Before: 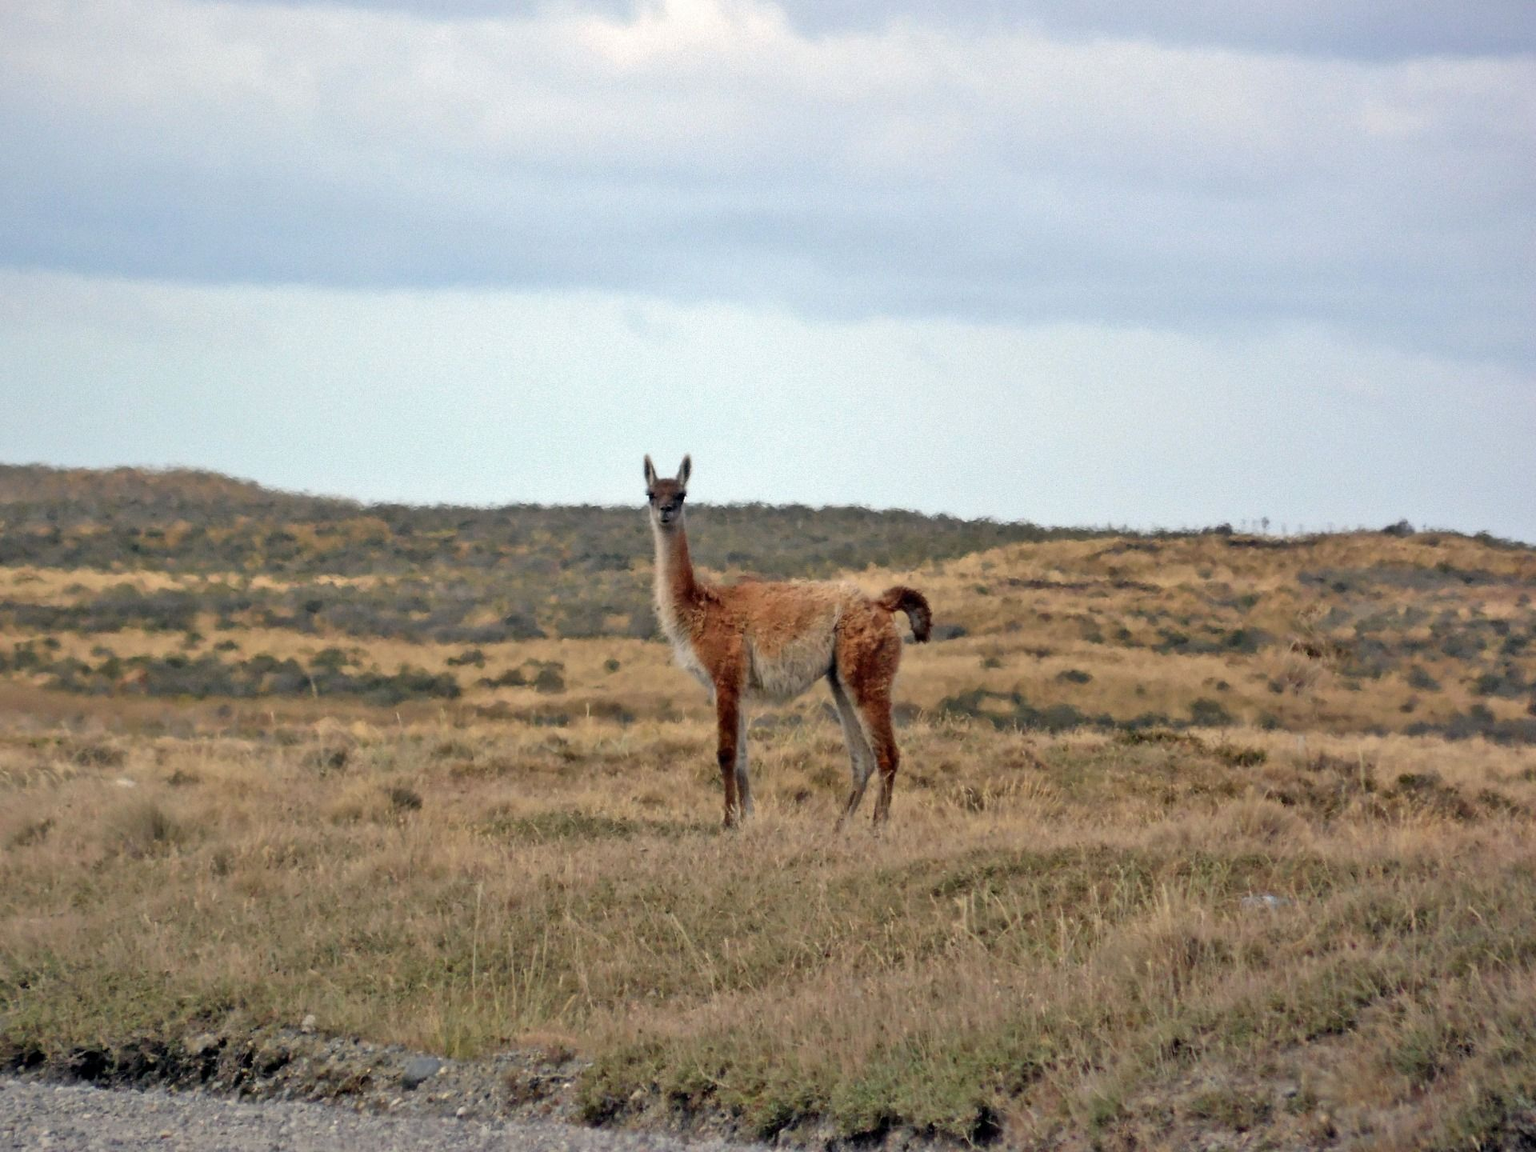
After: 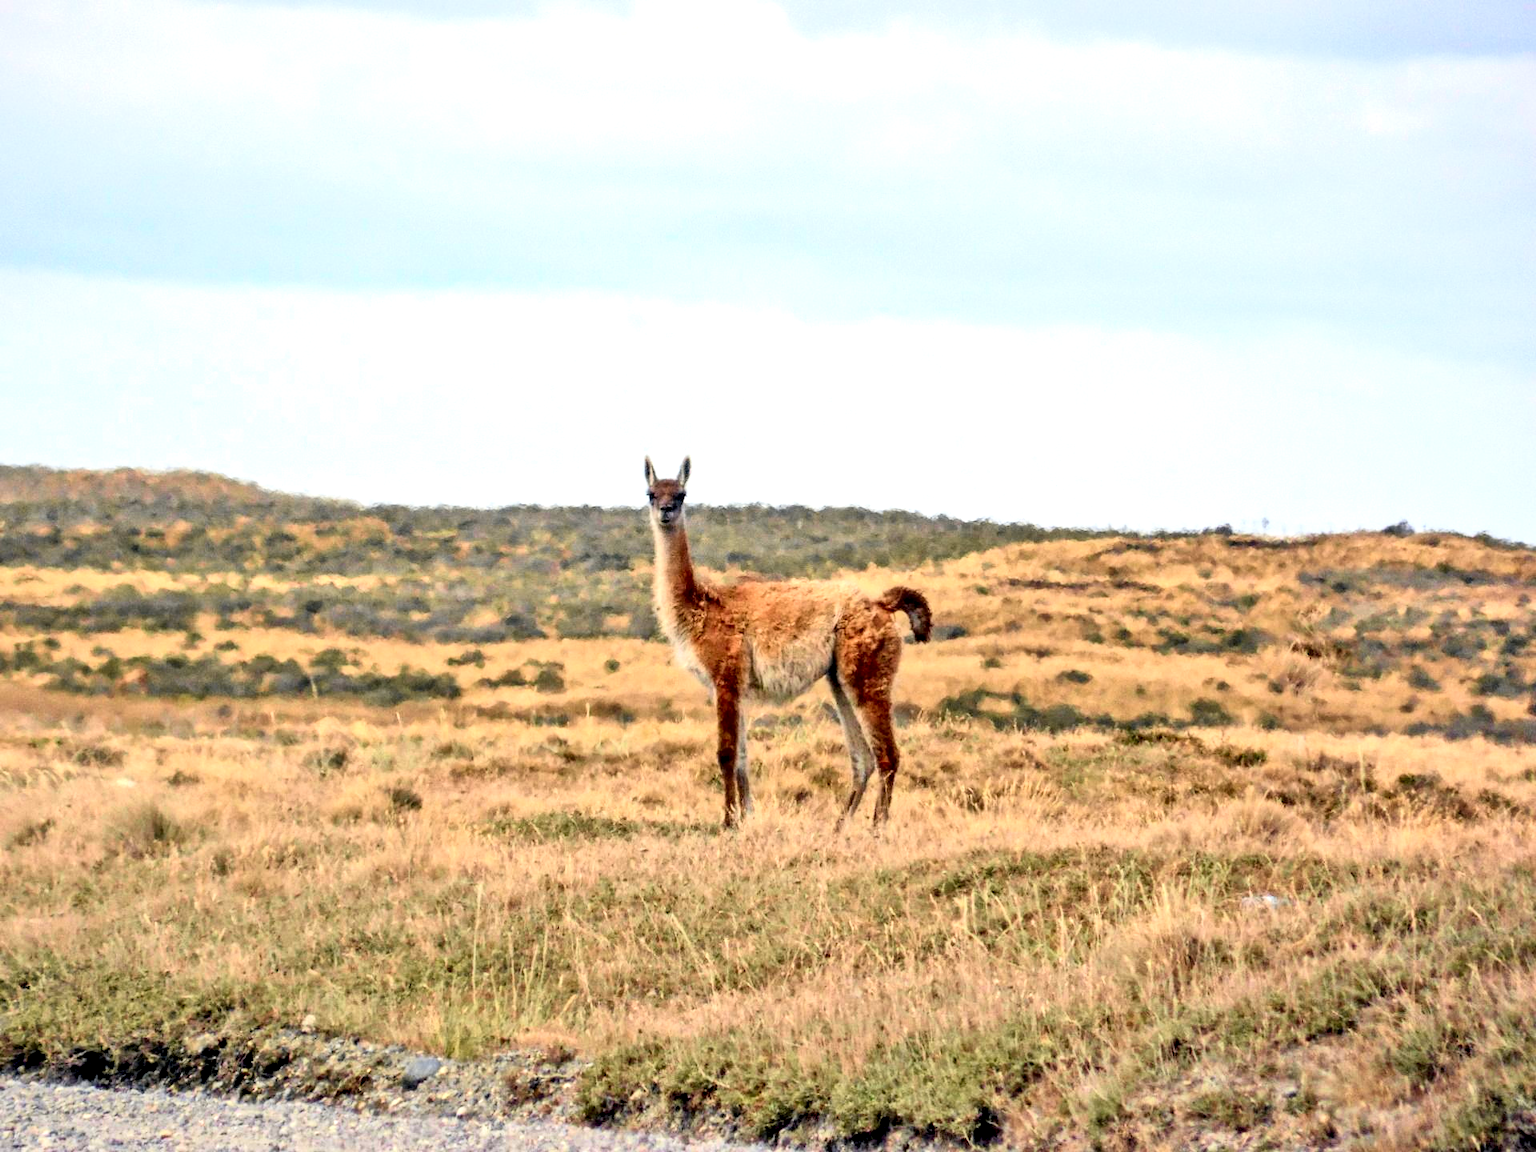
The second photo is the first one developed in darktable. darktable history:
tone curve: curves: ch0 [(0, 0) (0.091, 0.075) (0.389, 0.441) (0.696, 0.808) (0.844, 0.908) (0.909, 0.942) (1, 0.973)]; ch1 [(0, 0) (0.437, 0.404) (0.48, 0.486) (0.5, 0.5) (0.529, 0.556) (0.58, 0.606) (0.616, 0.654) (1, 1)]; ch2 [(0, 0) (0.442, 0.415) (0.5, 0.5) (0.535, 0.567) (0.585, 0.632) (1, 1)], color space Lab, independent channels, preserve colors none
exposure: black level correction 0, exposure 0.693 EV, compensate exposure bias true, compensate highlight preservation false
local contrast: highlights 59%, detail 146%
